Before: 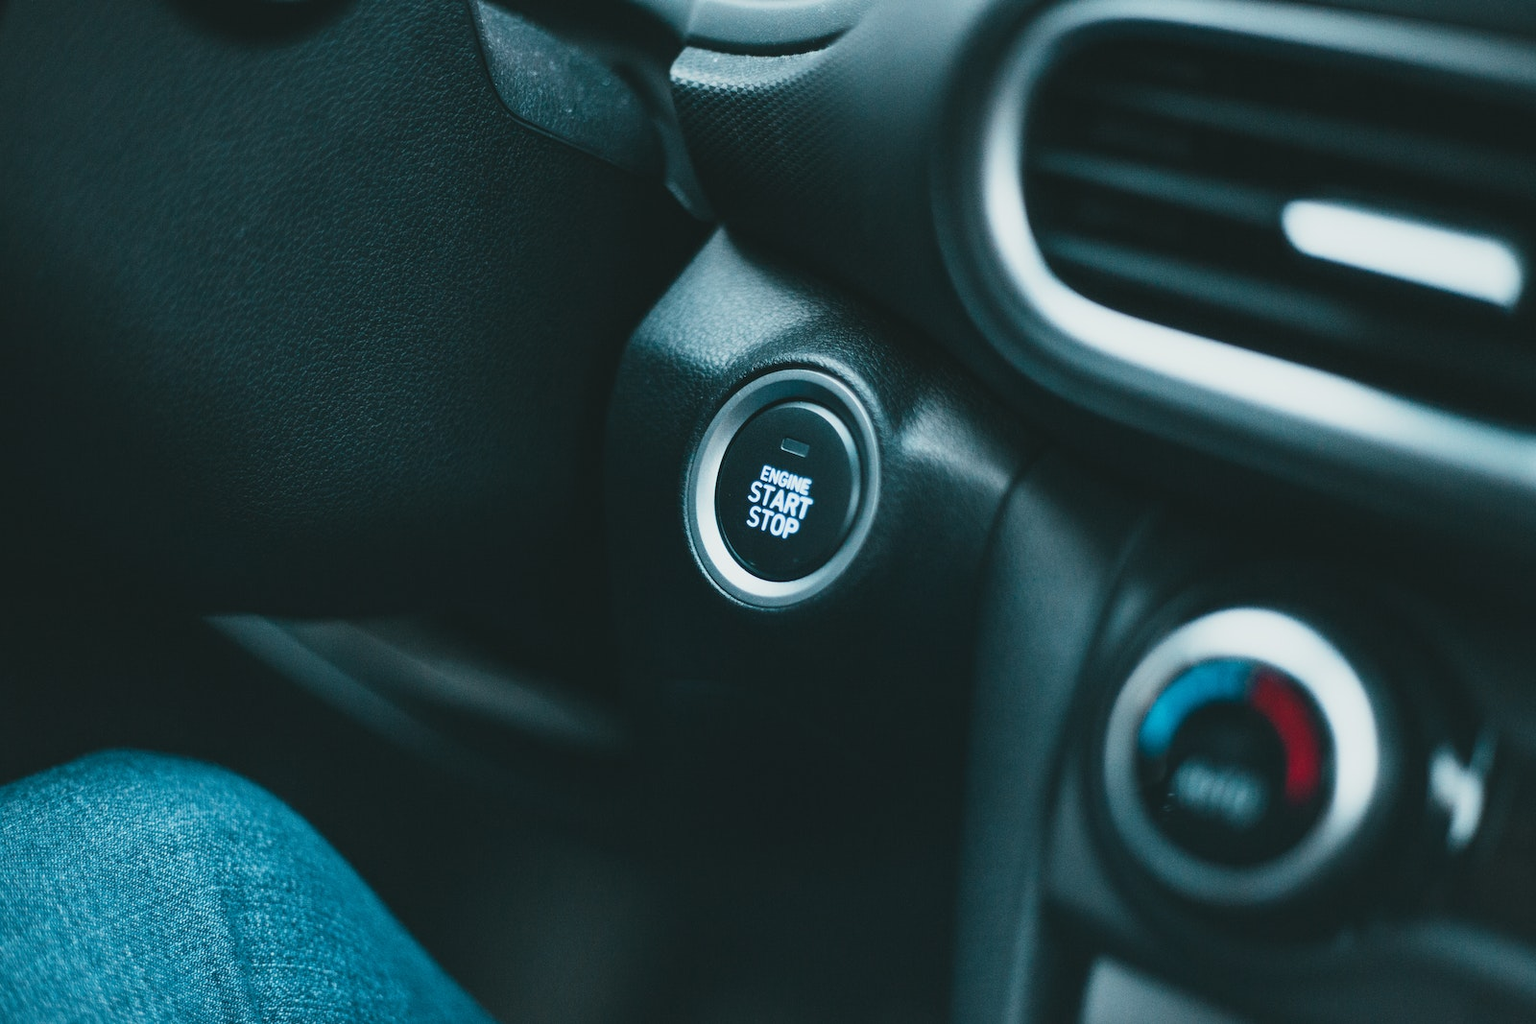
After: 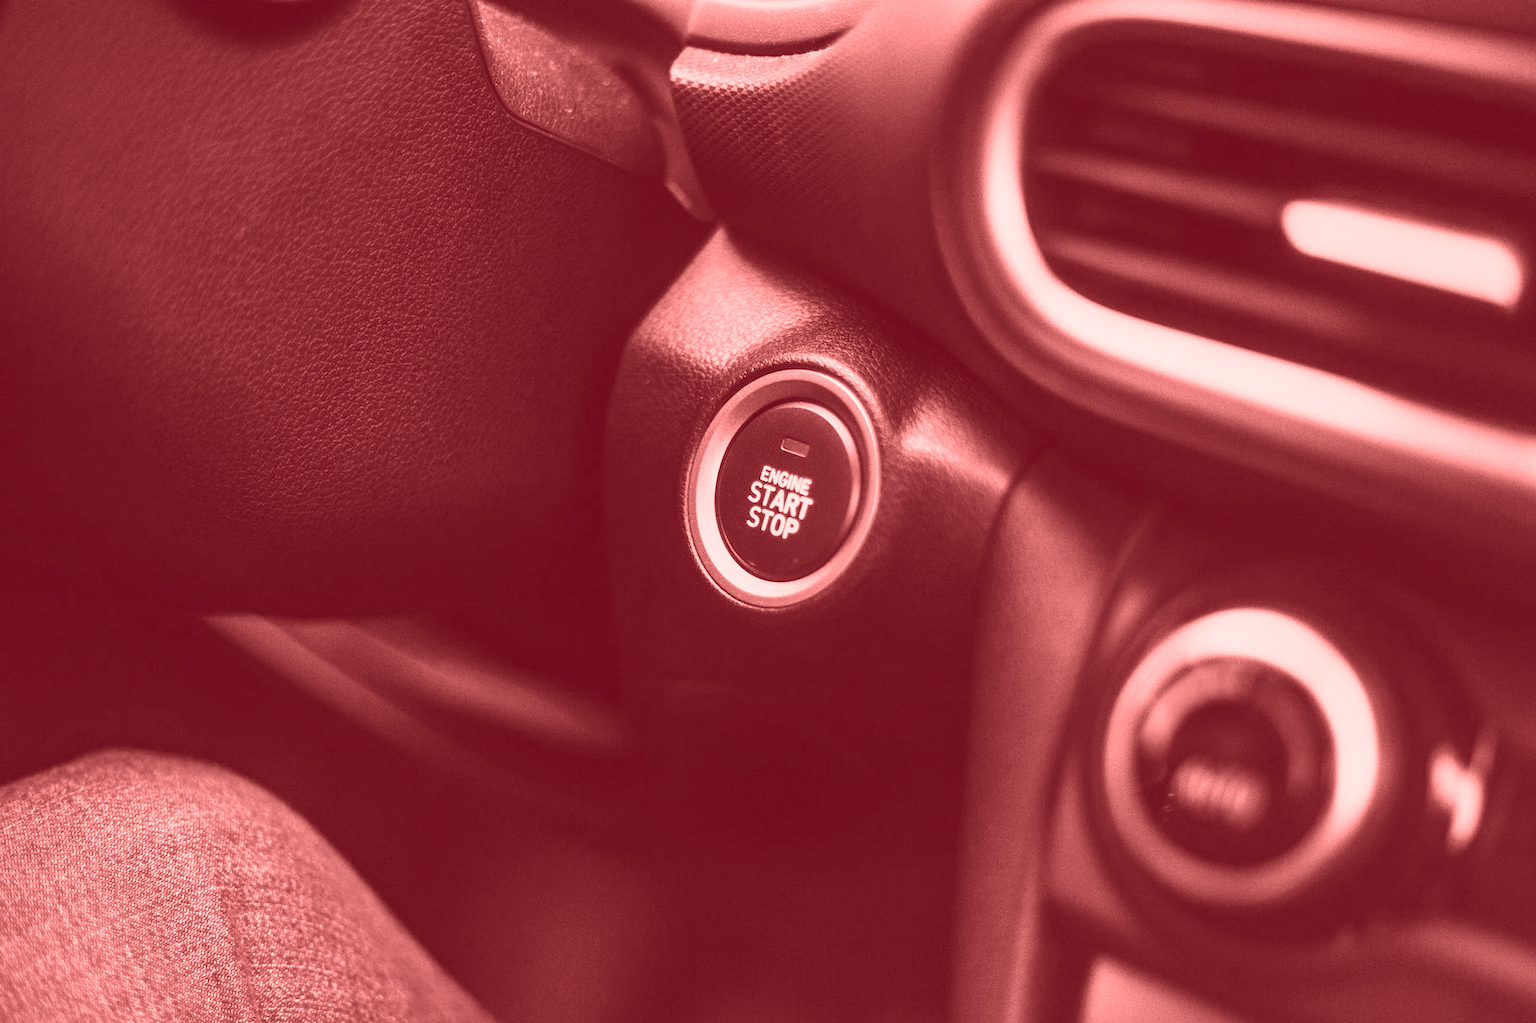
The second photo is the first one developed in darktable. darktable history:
colorize: saturation 60%, source mix 100%
crop: bottom 0.071%
local contrast: on, module defaults
